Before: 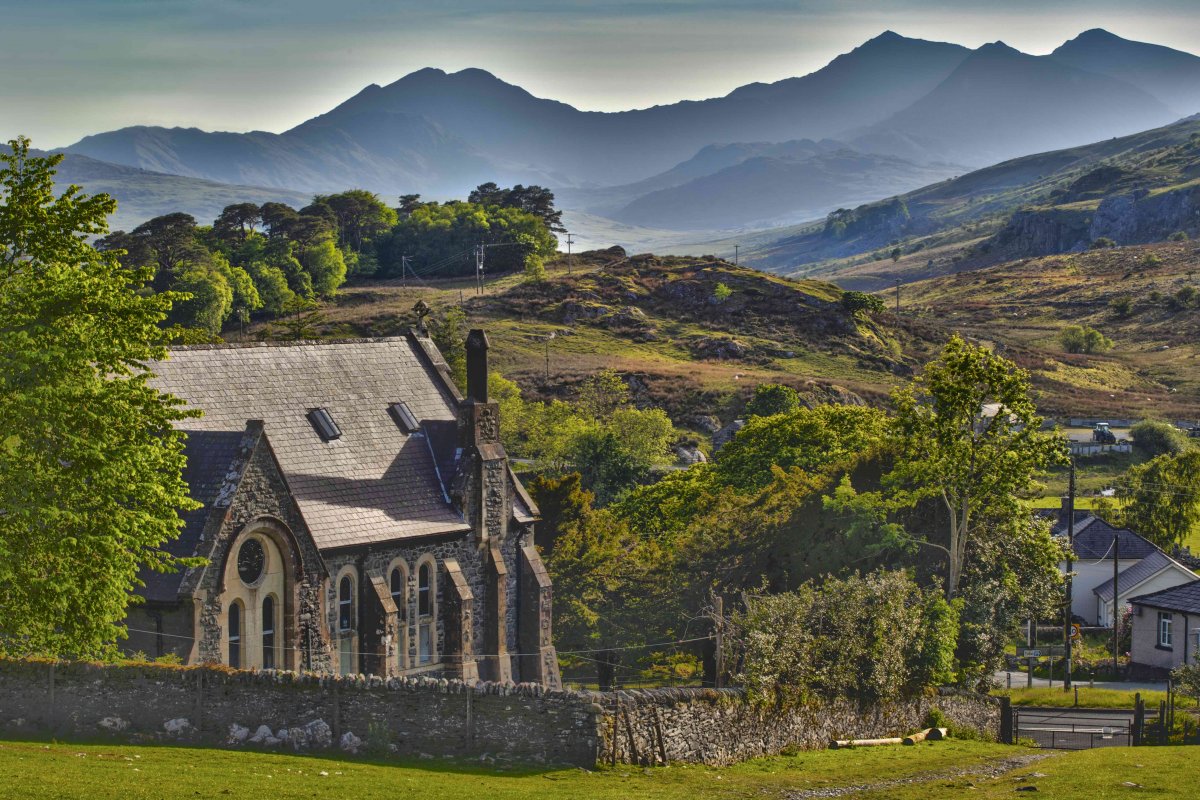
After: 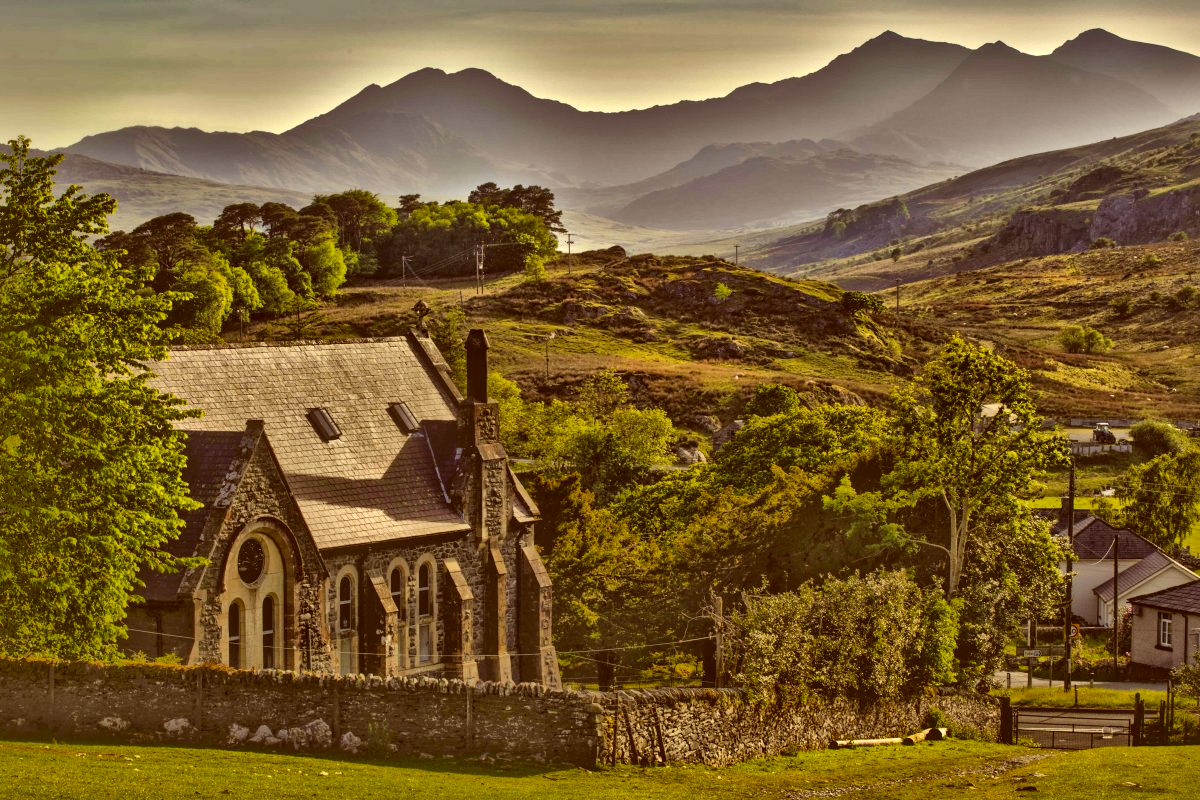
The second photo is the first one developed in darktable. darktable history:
color correction: highlights a* 1.1, highlights b* 24.19, shadows a* 15.91, shadows b* 24.51
local contrast: mode bilateral grid, contrast 20, coarseness 20, detail 150%, midtone range 0.2
